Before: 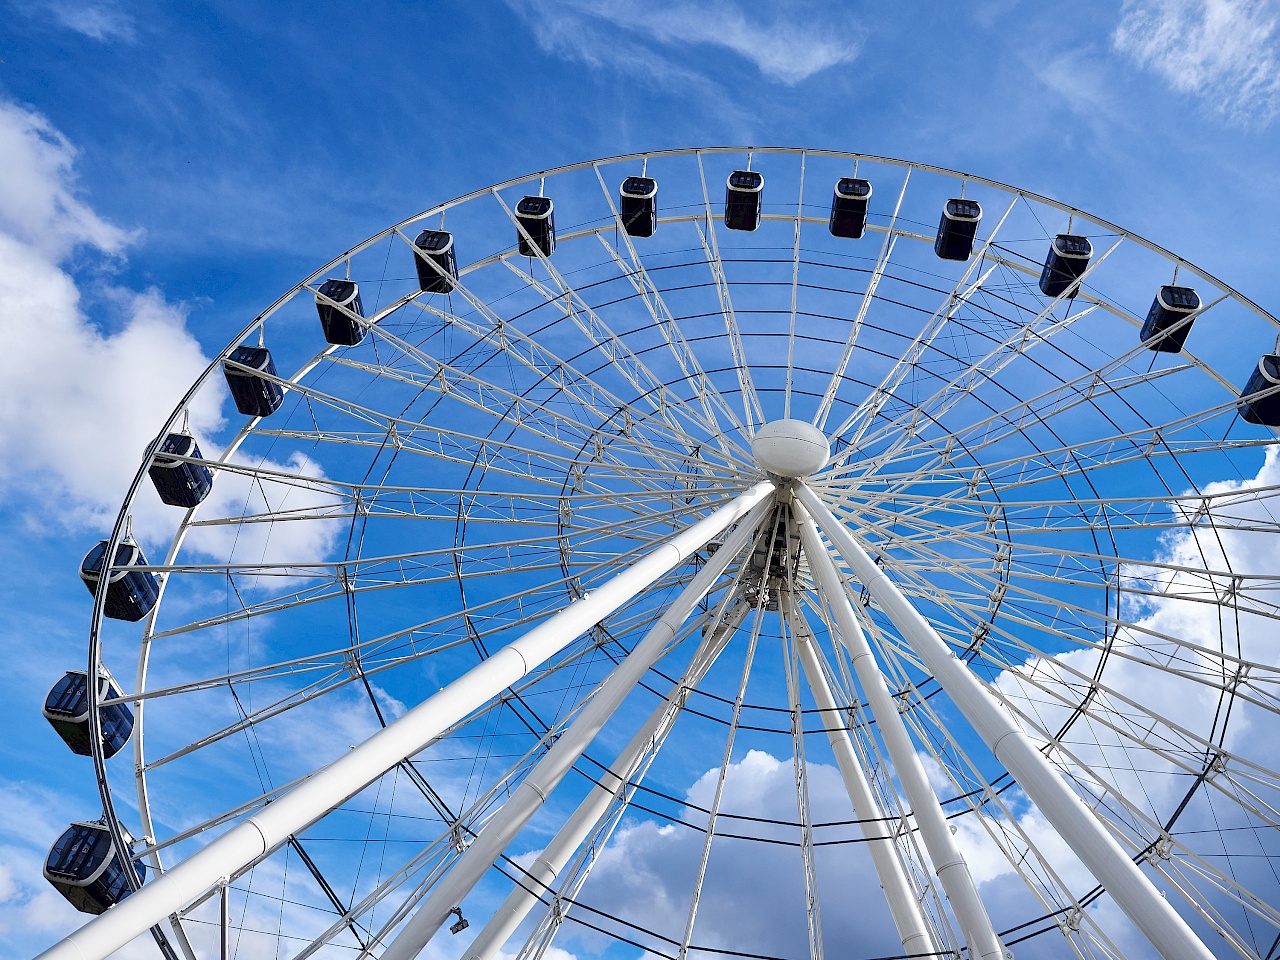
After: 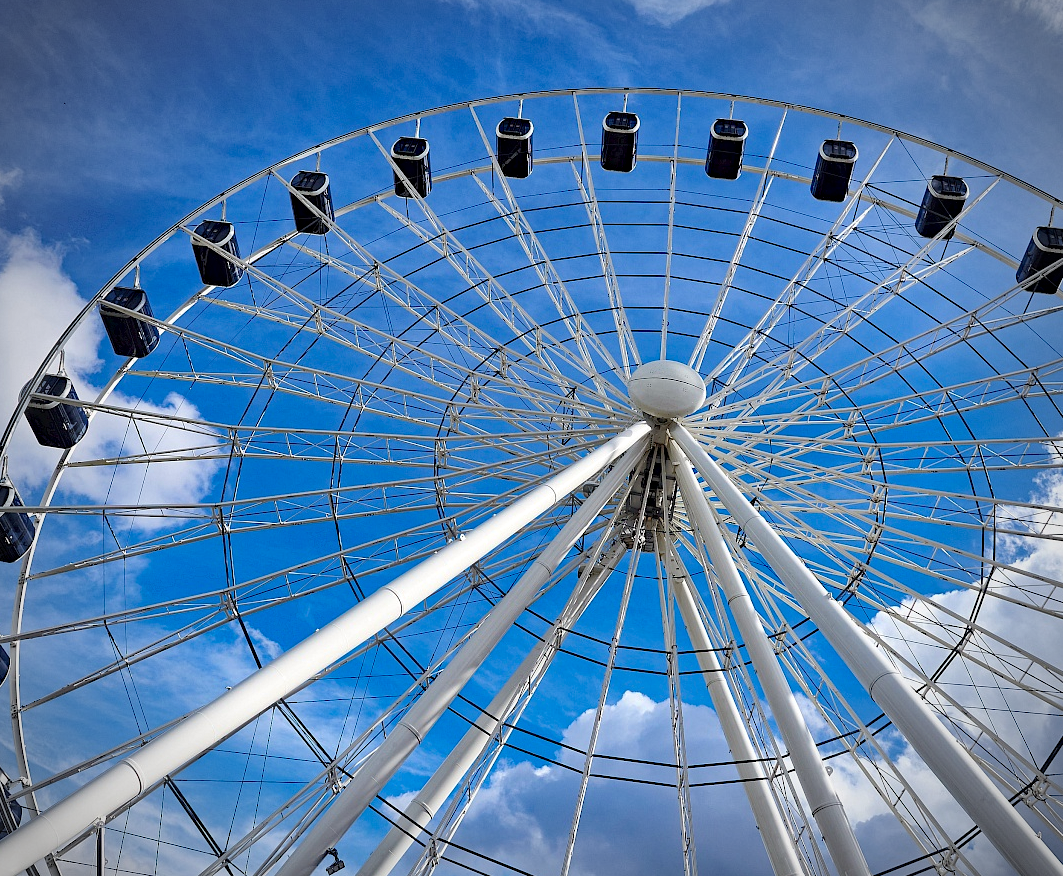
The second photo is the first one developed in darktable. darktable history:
vignetting: fall-off start 74.82%, width/height ratio 1.077
haze removal: strength 0.423, compatibility mode true, adaptive false
crop: left 9.762%, top 6.229%, right 7.163%, bottom 2.484%
